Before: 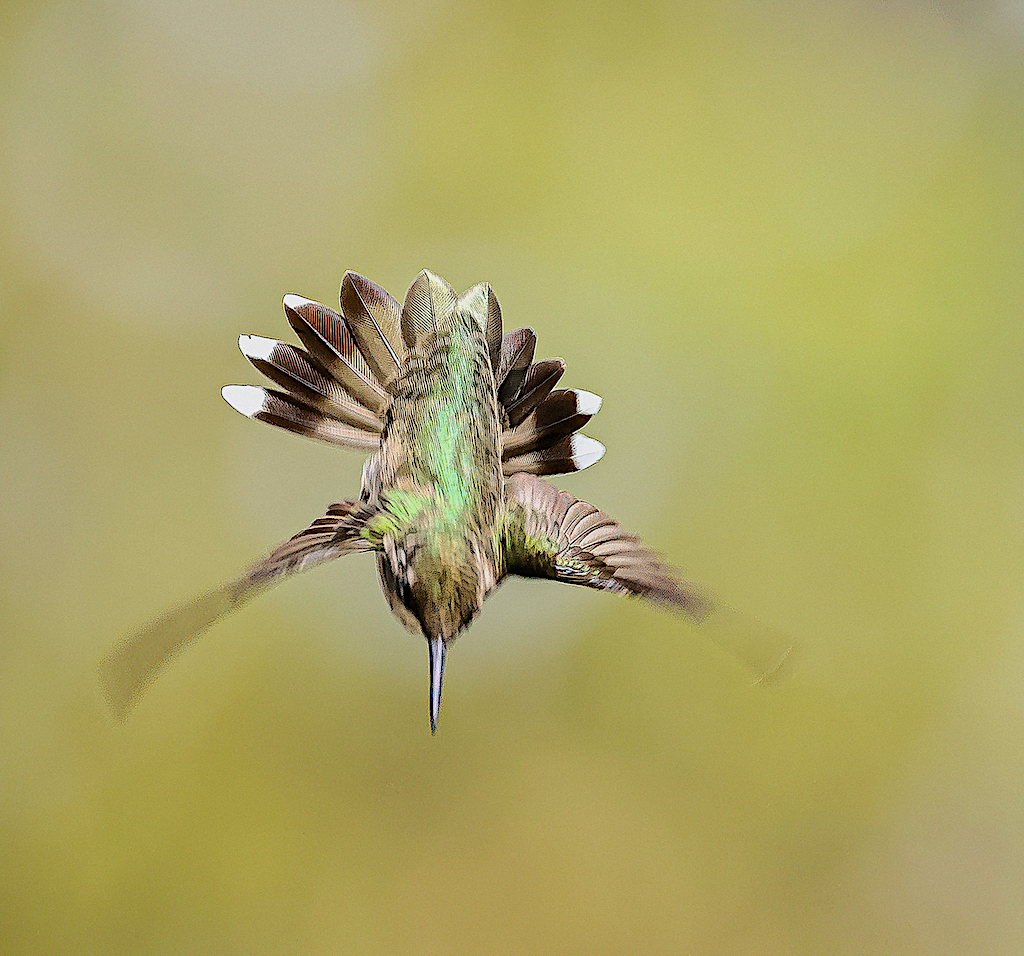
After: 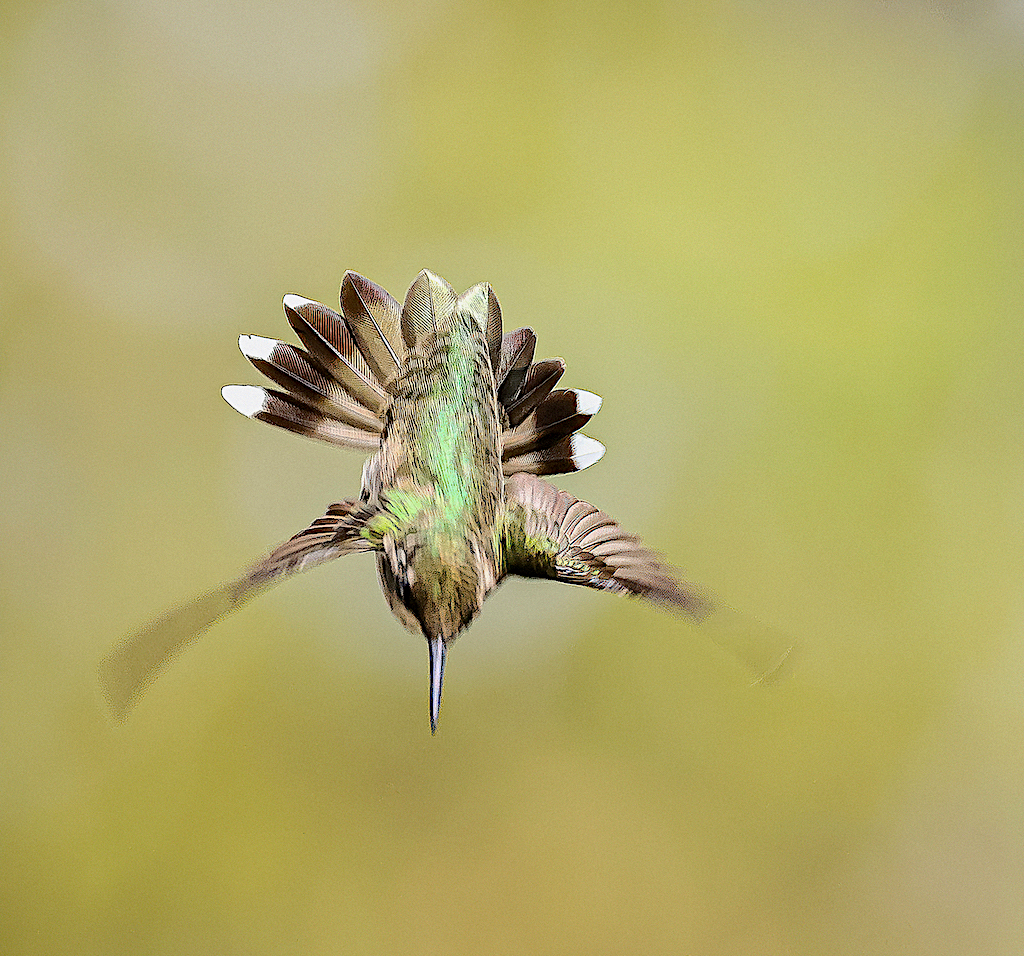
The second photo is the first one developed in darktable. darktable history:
exposure: black level correction 0.001, exposure 1.119 EV, compensate exposure bias true, compensate highlight preservation false
